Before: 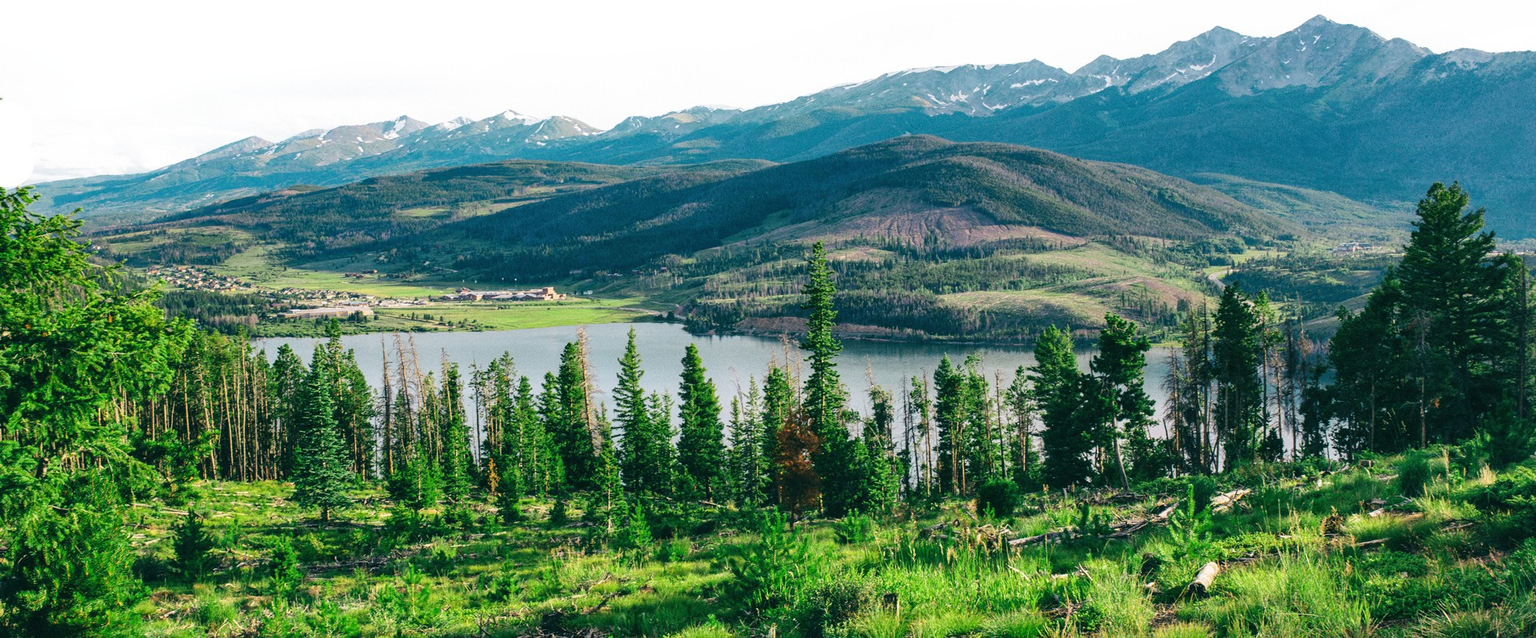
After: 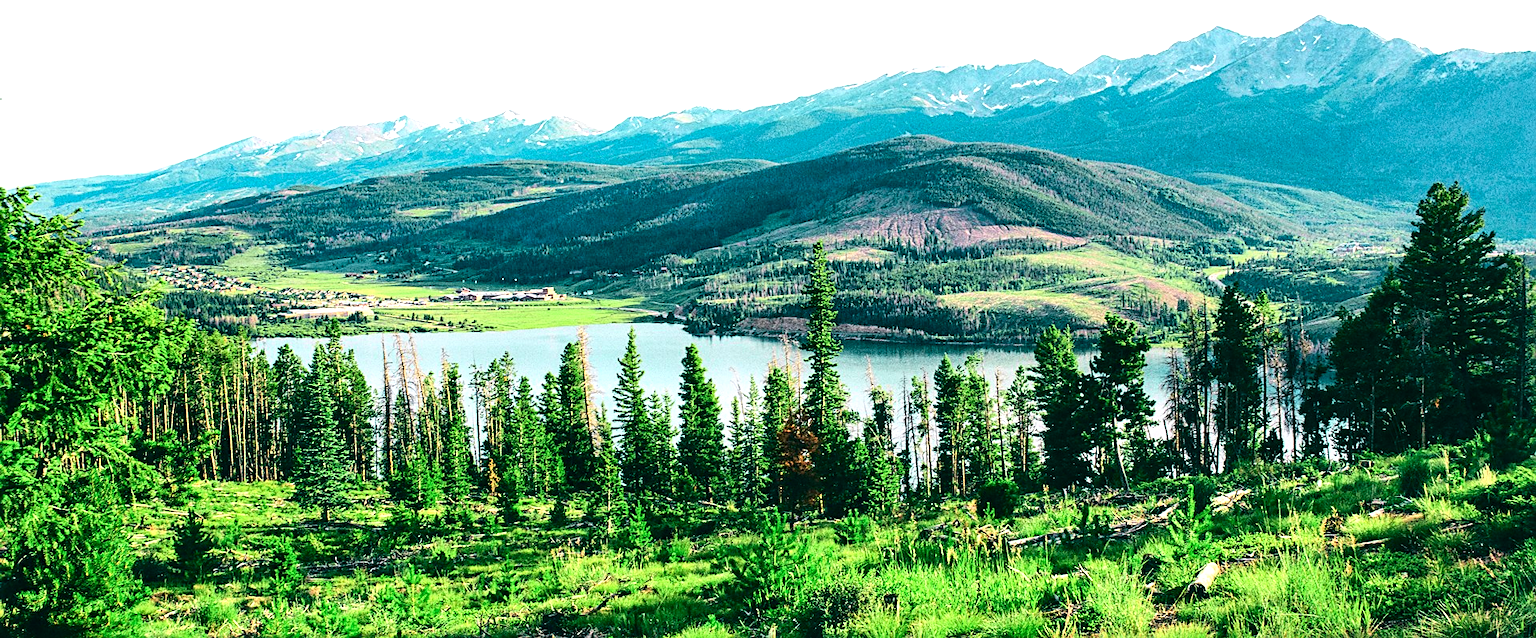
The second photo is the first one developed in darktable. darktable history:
tone curve: curves: ch0 [(0, 0) (0.051, 0.047) (0.102, 0.099) (0.228, 0.275) (0.432, 0.535) (0.695, 0.778) (0.908, 0.946) (1, 1)]; ch1 [(0, 0) (0.339, 0.298) (0.402, 0.363) (0.453, 0.413) (0.485, 0.469) (0.494, 0.493) (0.504, 0.501) (0.525, 0.534) (0.563, 0.595) (0.597, 0.638) (1, 1)]; ch2 [(0, 0) (0.48, 0.48) (0.504, 0.5) (0.539, 0.554) (0.59, 0.63) (0.642, 0.684) (0.824, 0.815) (1, 1)], color space Lab, independent channels, preserve colors none
sharpen: on, module defaults
tone equalizer: -8 EV -0.75 EV, -7 EV -0.7 EV, -6 EV -0.6 EV, -5 EV -0.4 EV, -3 EV 0.4 EV, -2 EV 0.6 EV, -1 EV 0.7 EV, +0 EV 0.75 EV, edges refinement/feathering 500, mask exposure compensation -1.57 EV, preserve details no
